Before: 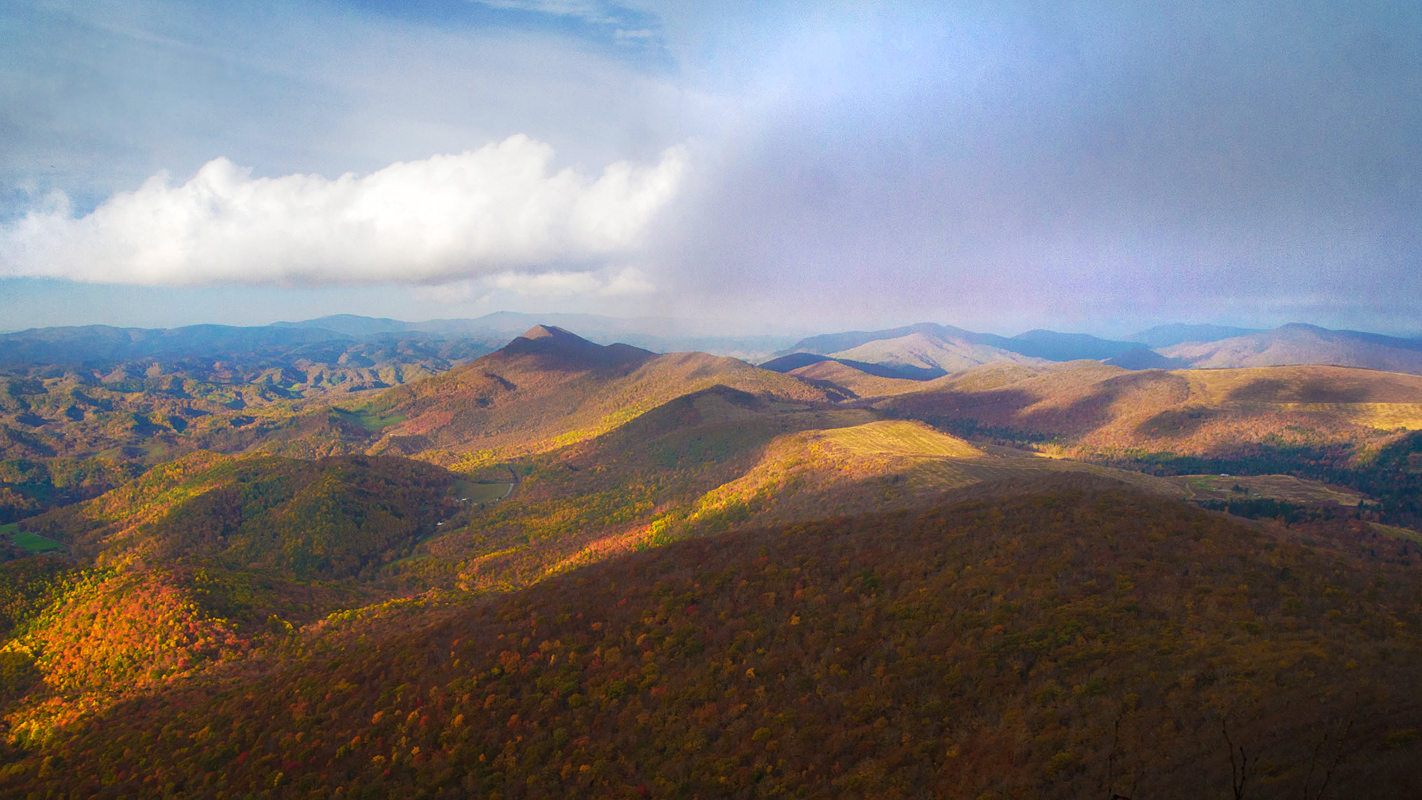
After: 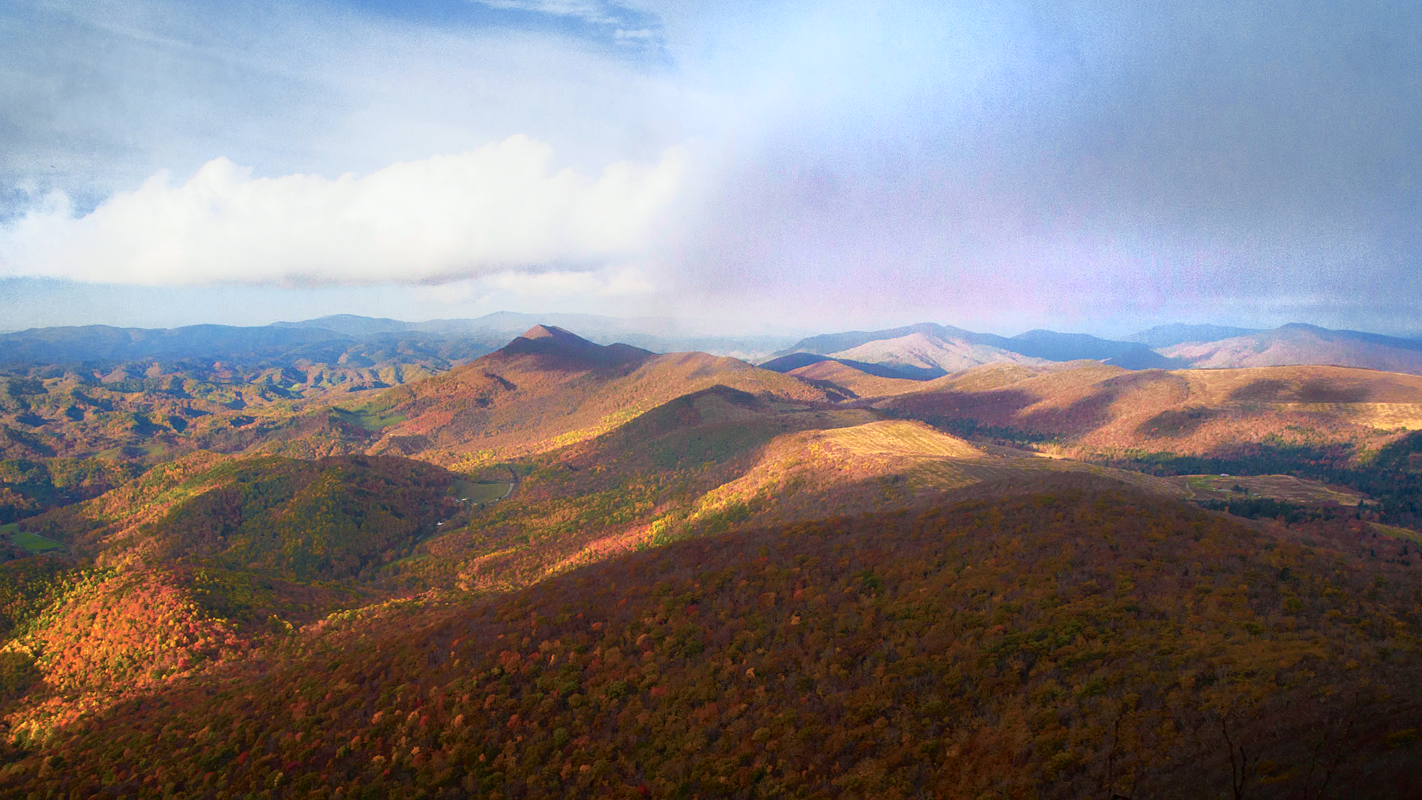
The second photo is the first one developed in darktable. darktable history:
tone curve: curves: ch0 [(0, 0) (0.105, 0.068) (0.181, 0.185) (0.28, 0.291) (0.384, 0.404) (0.485, 0.531) (0.638, 0.681) (0.795, 0.879) (1, 0.977)]; ch1 [(0, 0) (0.161, 0.092) (0.35, 0.33) (0.379, 0.401) (0.456, 0.469) (0.504, 0.5) (0.512, 0.514) (0.58, 0.597) (0.635, 0.646) (1, 1)]; ch2 [(0, 0) (0.371, 0.362) (0.437, 0.437) (0.5, 0.5) (0.53, 0.523) (0.56, 0.58) (0.622, 0.606) (1, 1)], color space Lab, independent channels, preserve colors none
